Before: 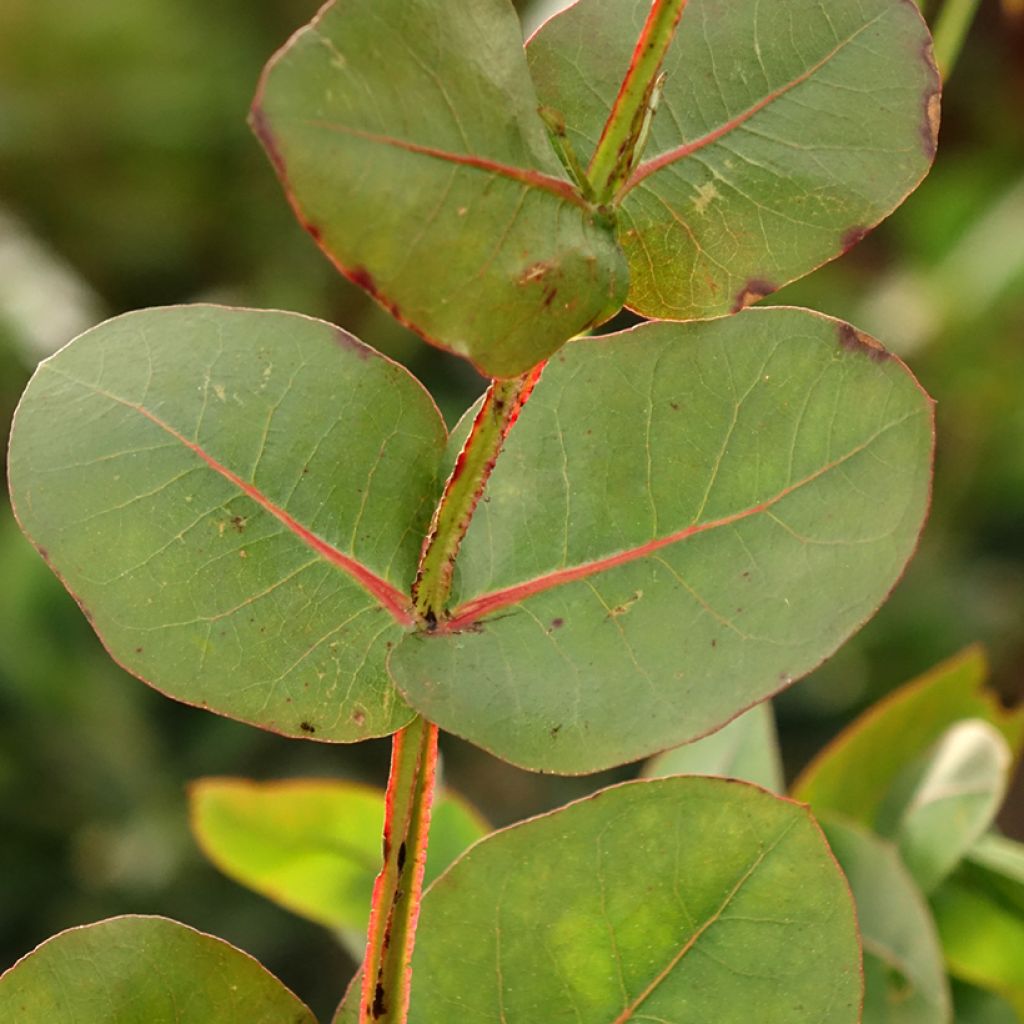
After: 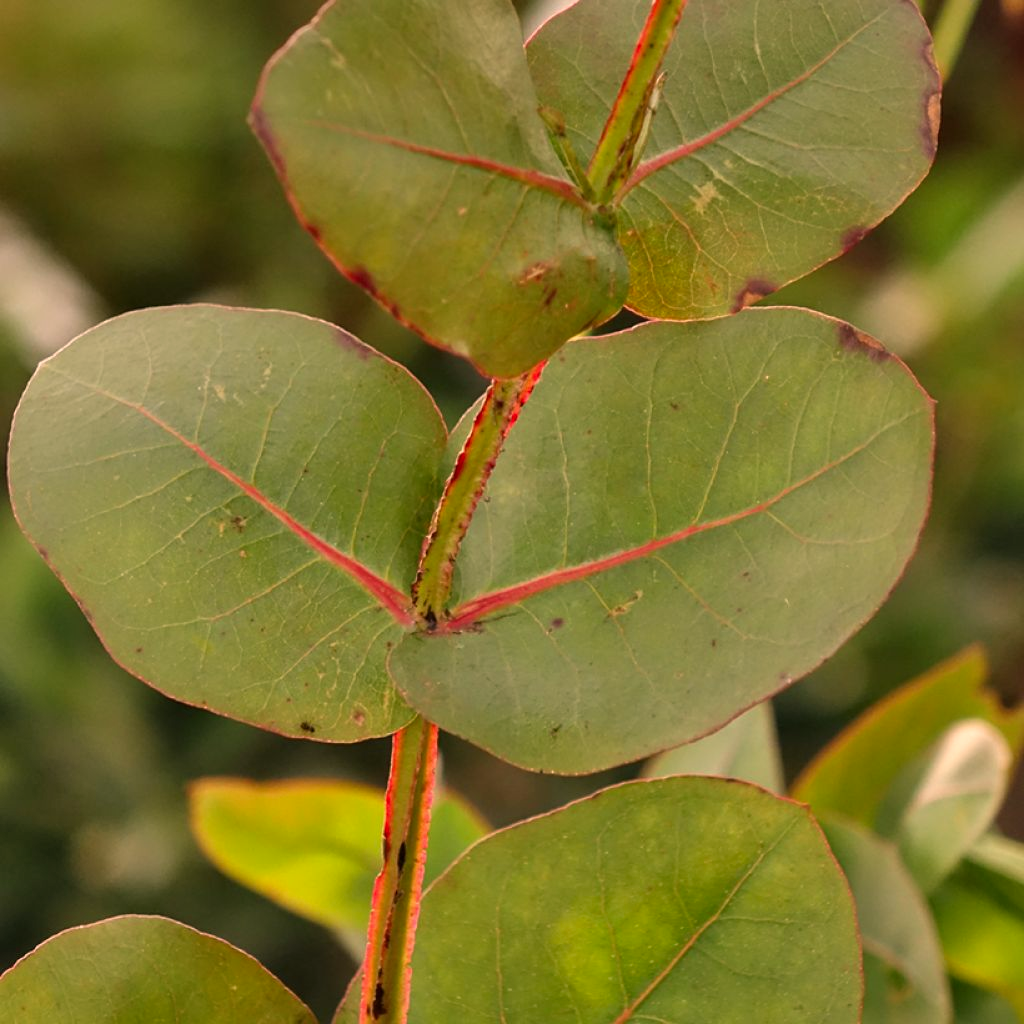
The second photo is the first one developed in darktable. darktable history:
color correction: highlights a* 14.52, highlights b* 4.82
shadows and highlights: radius 123.39, shadows 99.78, white point adjustment -3.18, highlights -98.44, soften with gaussian
